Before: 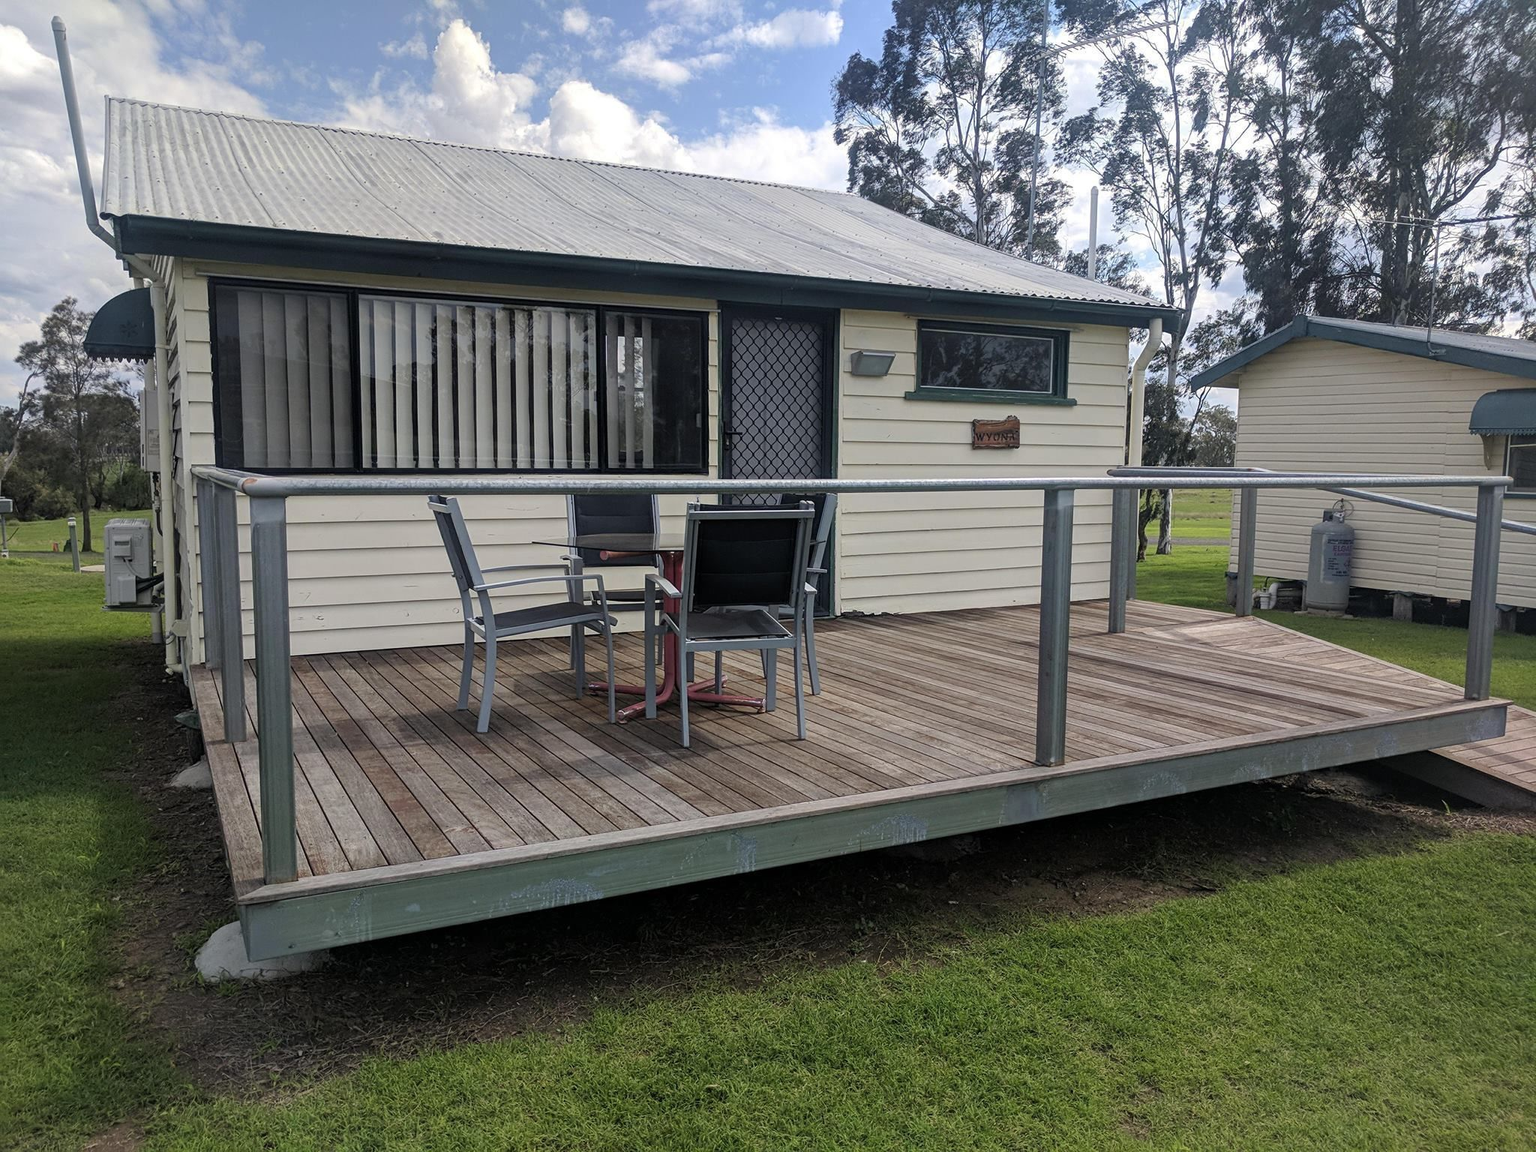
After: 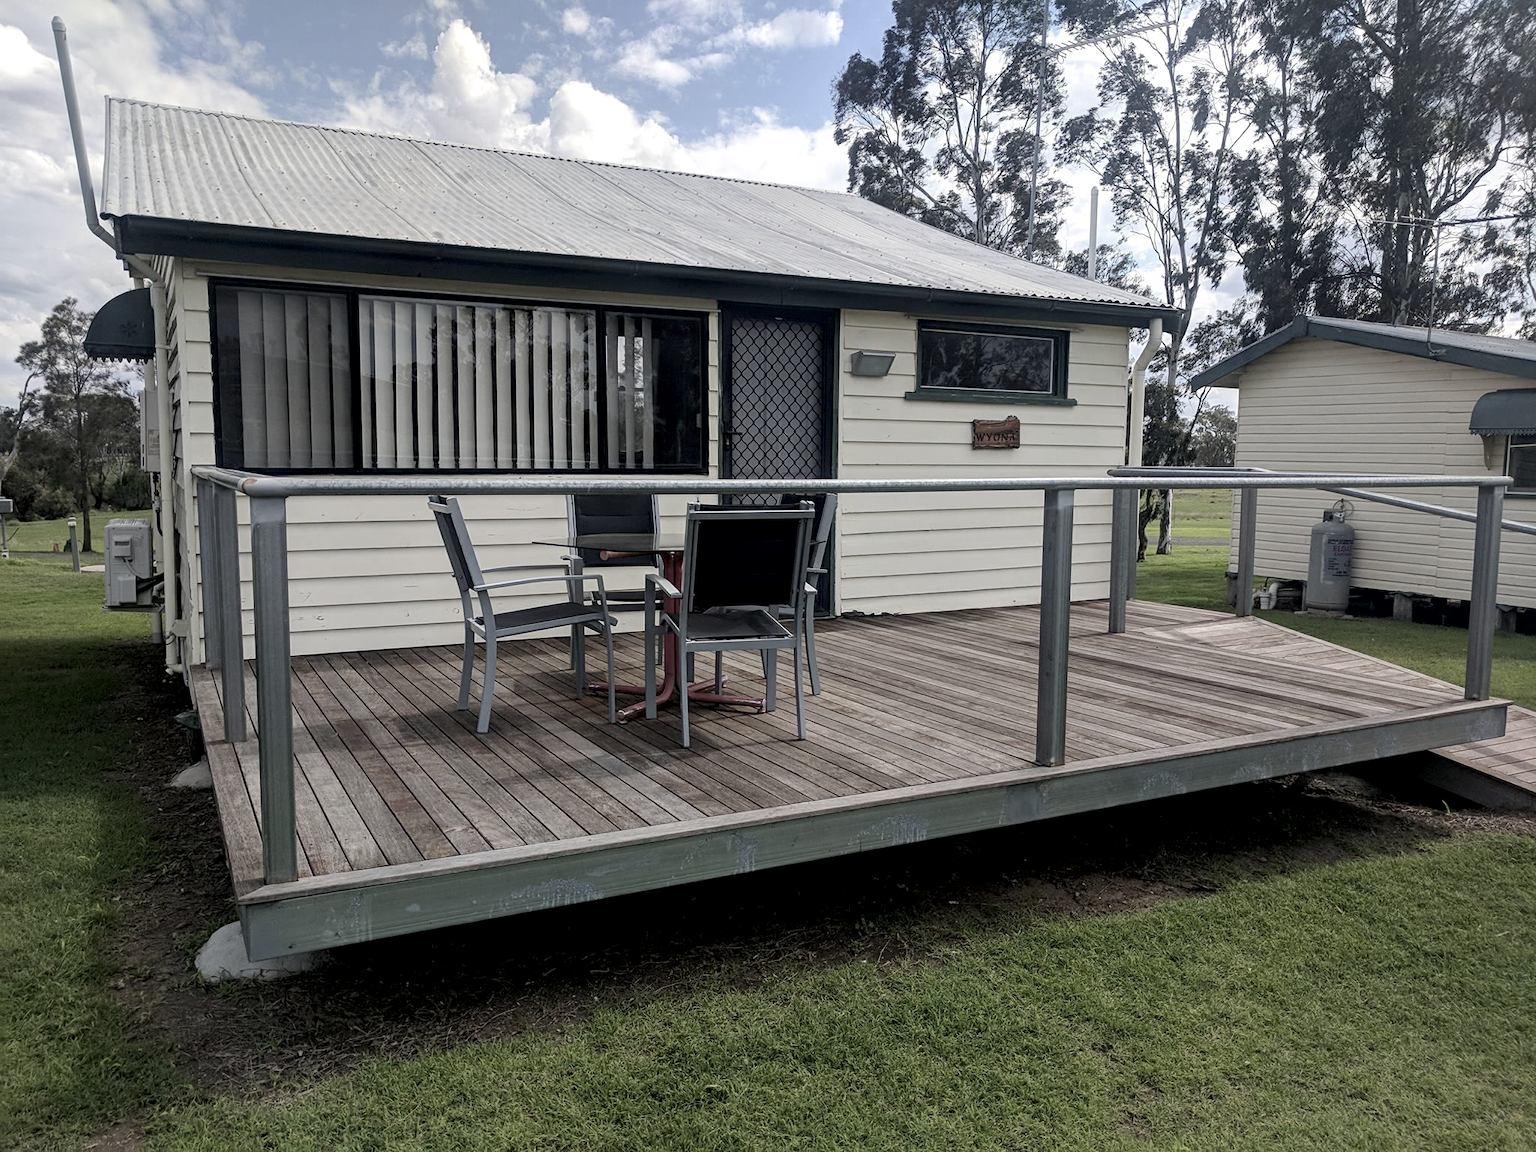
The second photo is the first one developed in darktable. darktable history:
exposure: black level correction 0.007, exposure 0.1 EV, compensate highlight preservation false
contrast brightness saturation: contrast 0.105, saturation -0.378
